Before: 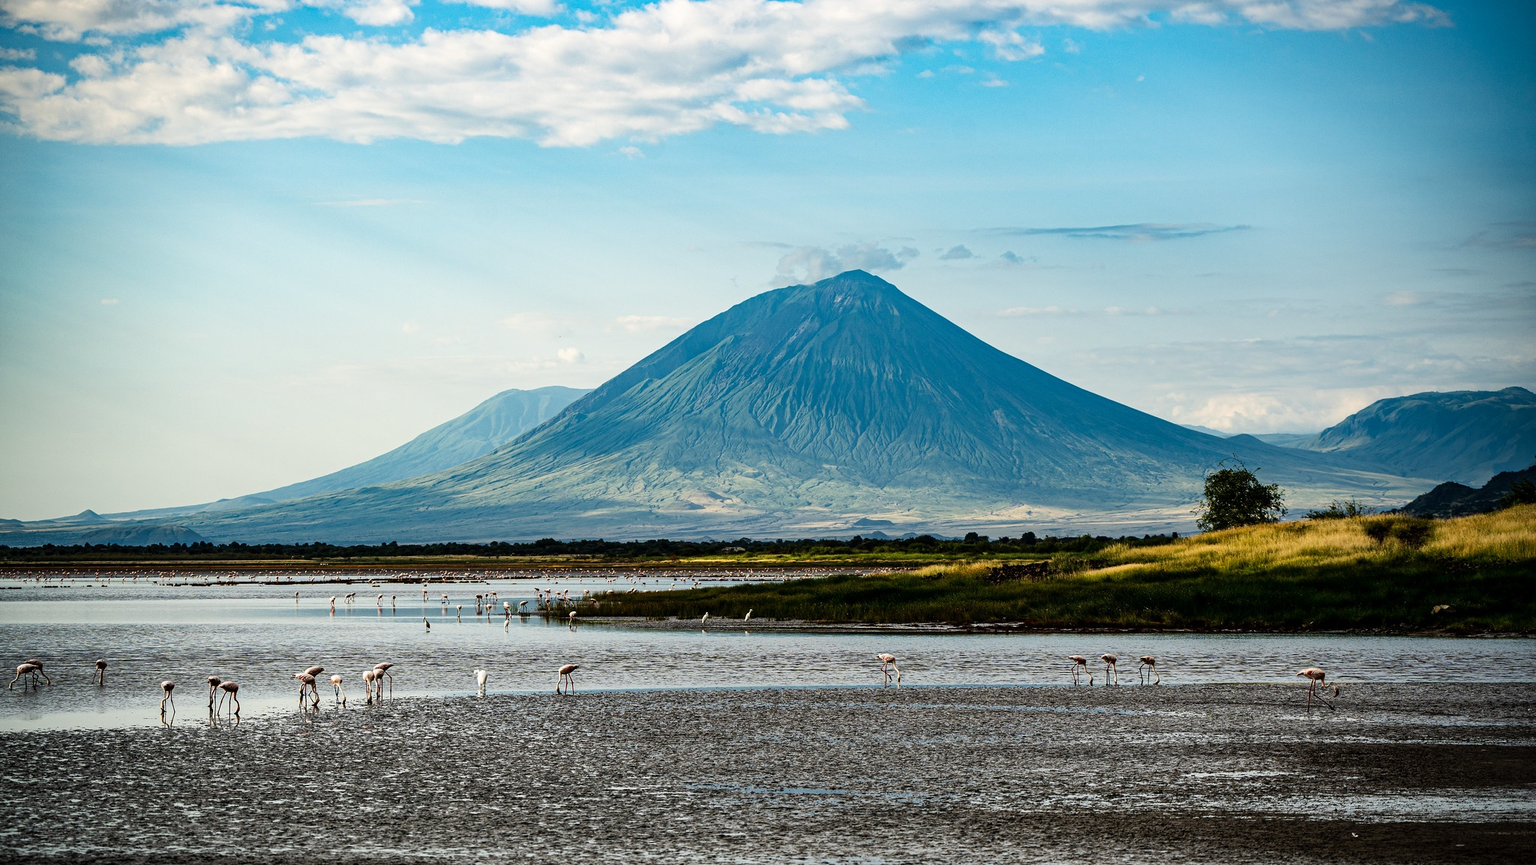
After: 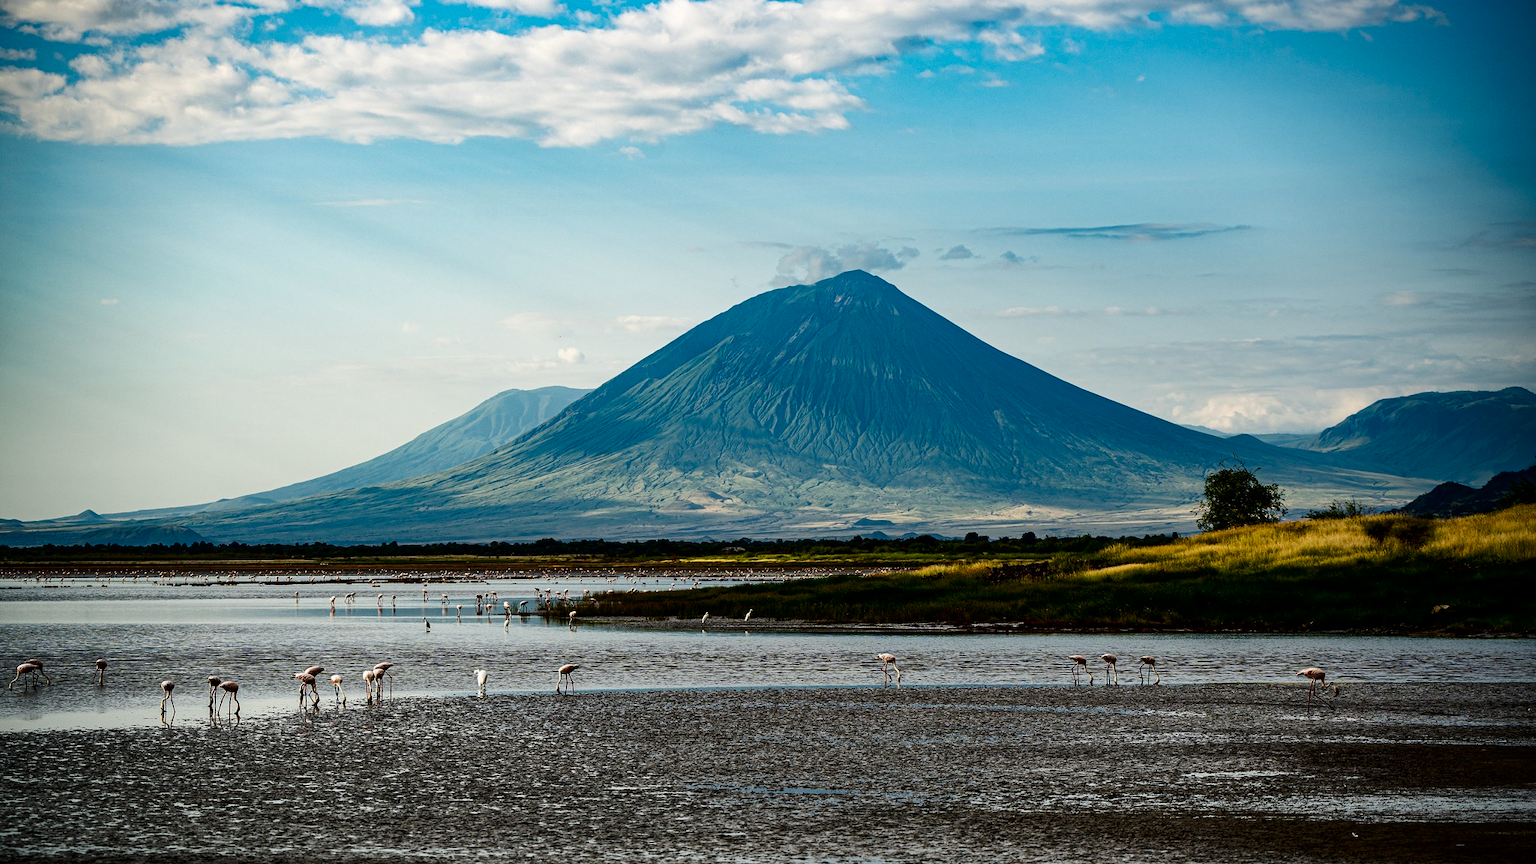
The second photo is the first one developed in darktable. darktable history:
contrast brightness saturation: brightness -0.204, saturation 0.081
base curve: curves: ch0 [(0, 0) (0.283, 0.295) (1, 1)], preserve colors none
